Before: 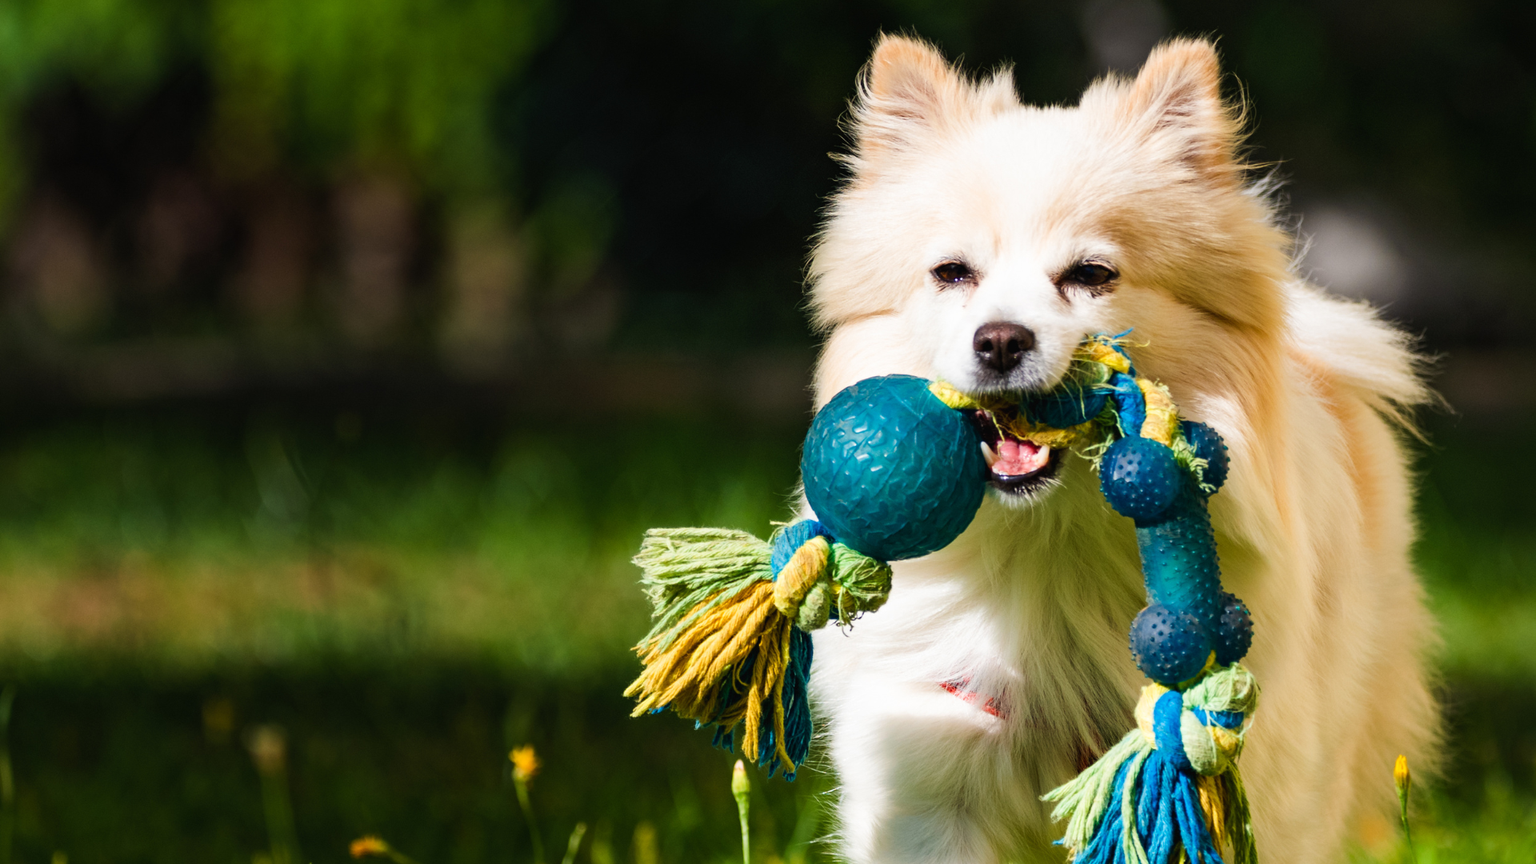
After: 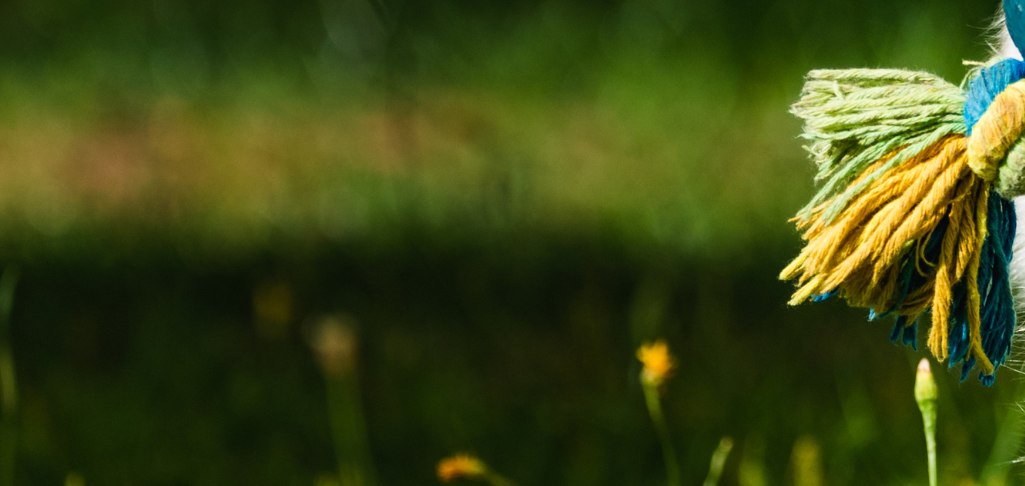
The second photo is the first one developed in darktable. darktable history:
crop and rotate: top 54.778%, right 46.61%, bottom 0.159%
tone equalizer: on, module defaults
